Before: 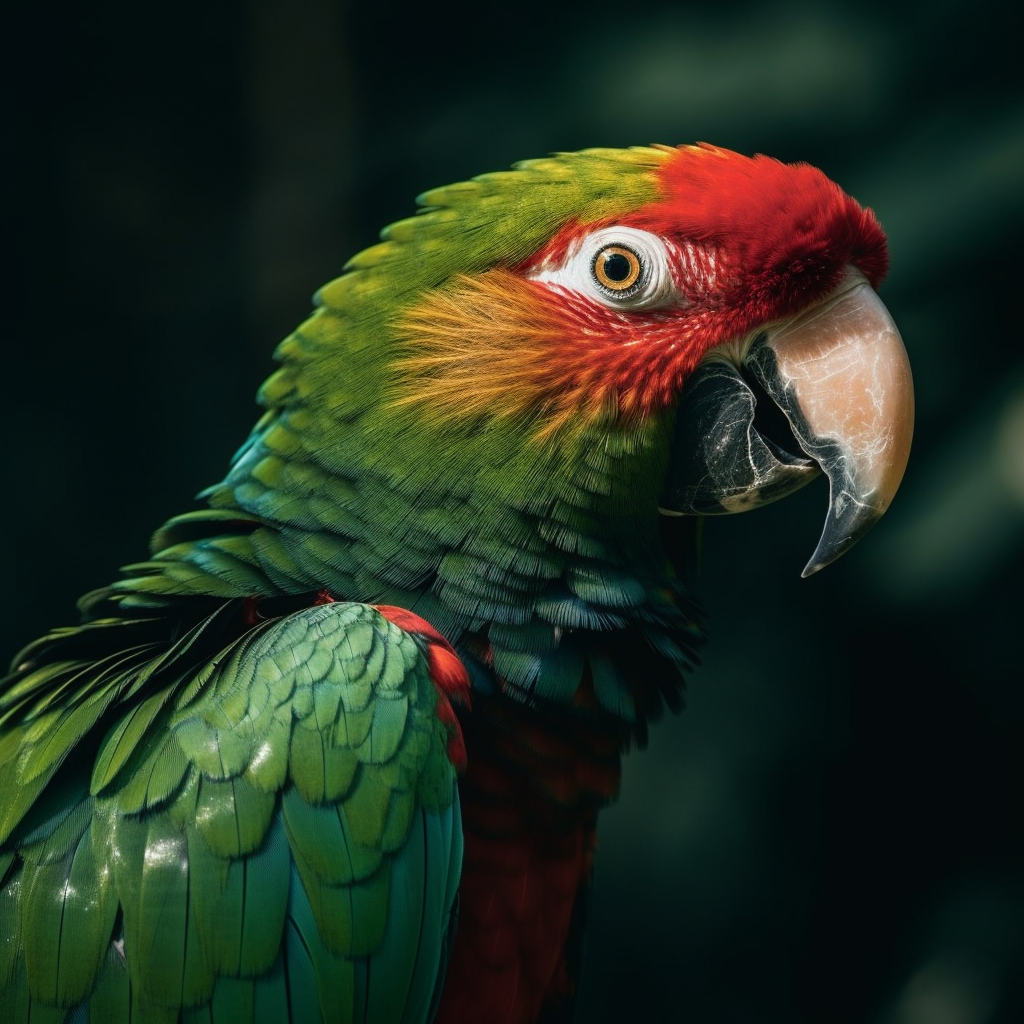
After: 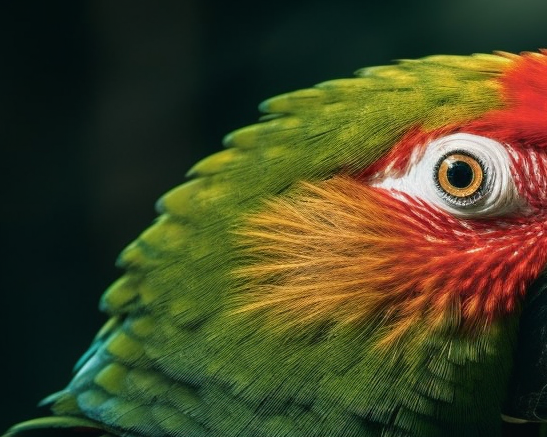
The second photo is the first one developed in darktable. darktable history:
crop: left 15.34%, top 9.143%, right 31.17%, bottom 48.168%
